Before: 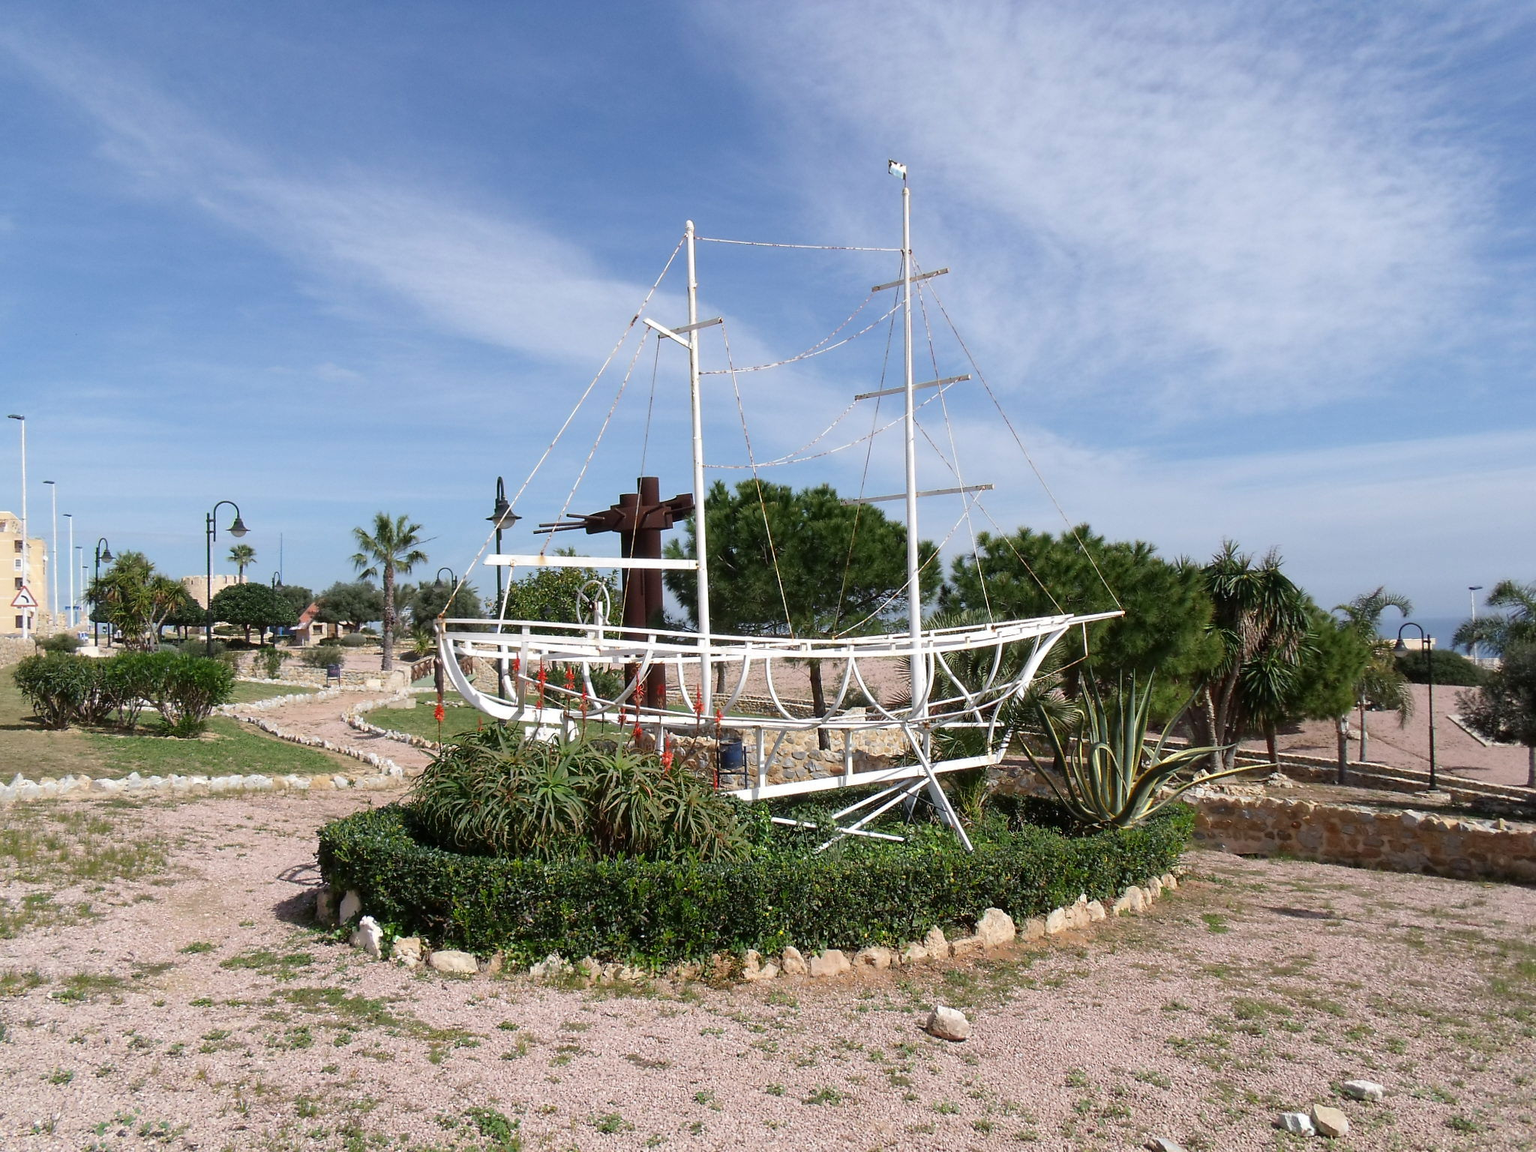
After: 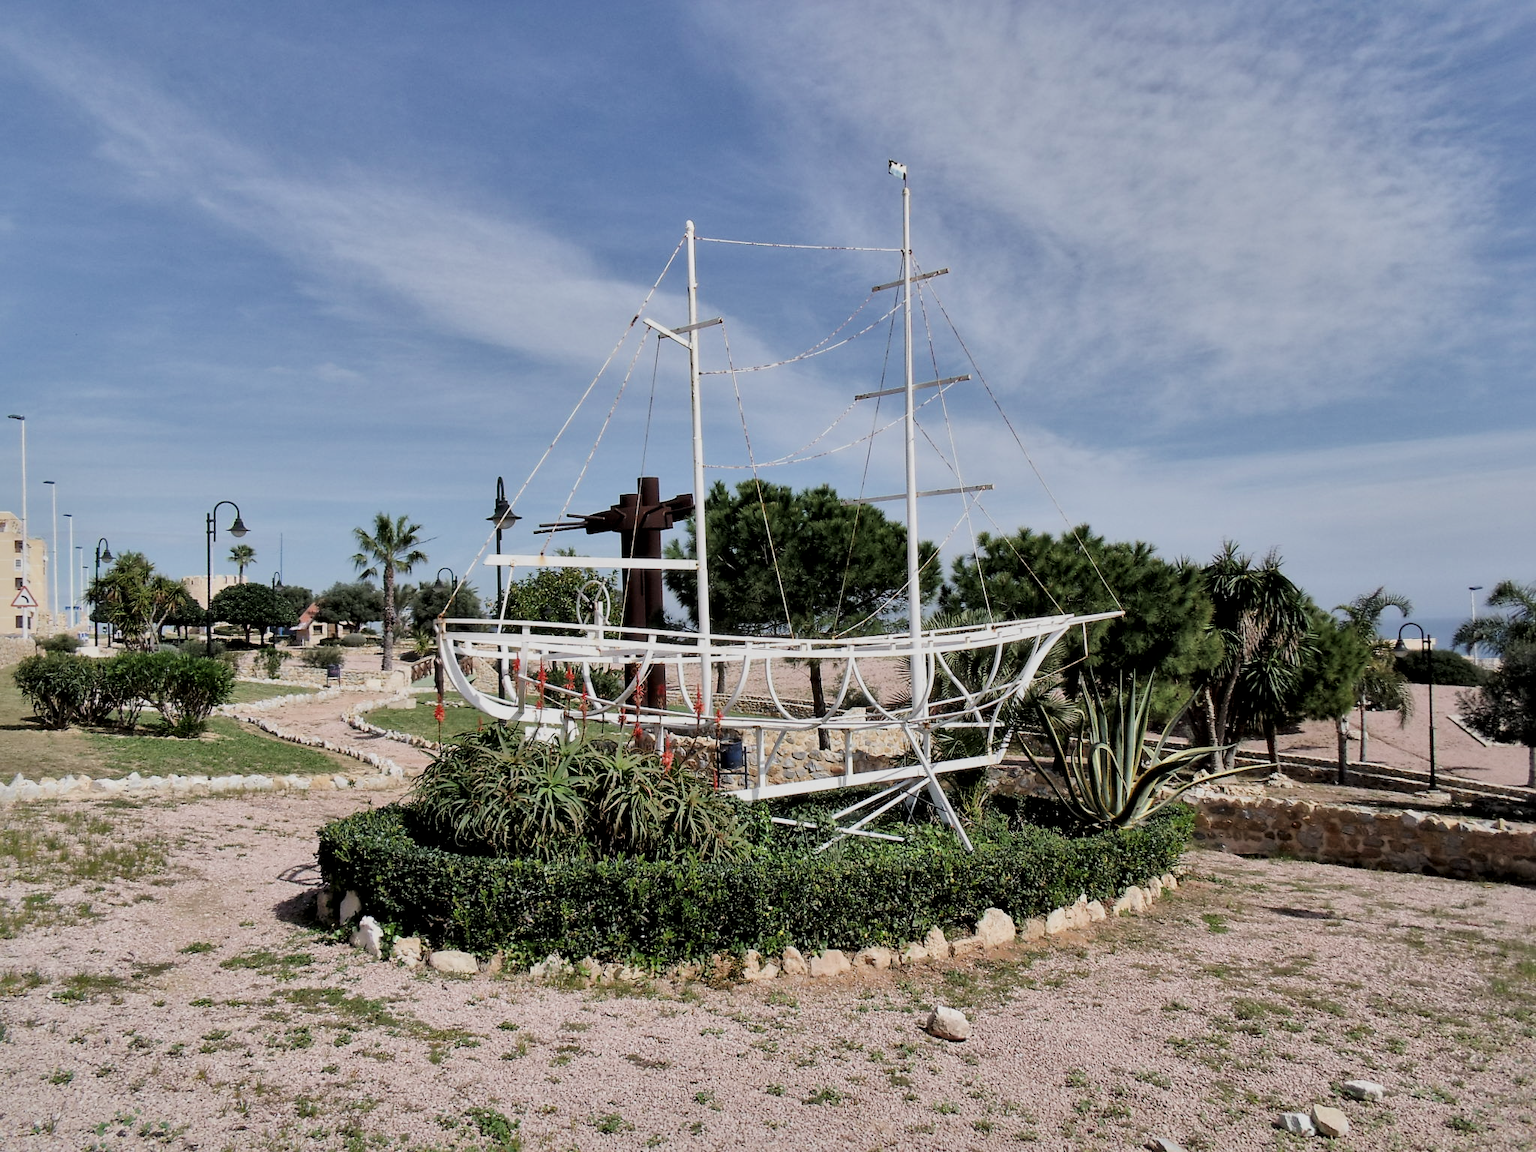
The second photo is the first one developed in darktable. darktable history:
shadows and highlights: shadows 25.1, highlights -48.23, soften with gaussian
contrast brightness saturation: contrast 0.01, saturation -0.053
color correction: highlights b* 0.058
filmic rgb: black relative exposure -7.19 EV, white relative exposure 5.34 EV, hardness 3.03, color science v4 (2020)
local contrast: mode bilateral grid, contrast 26, coarseness 59, detail 152%, midtone range 0.2
